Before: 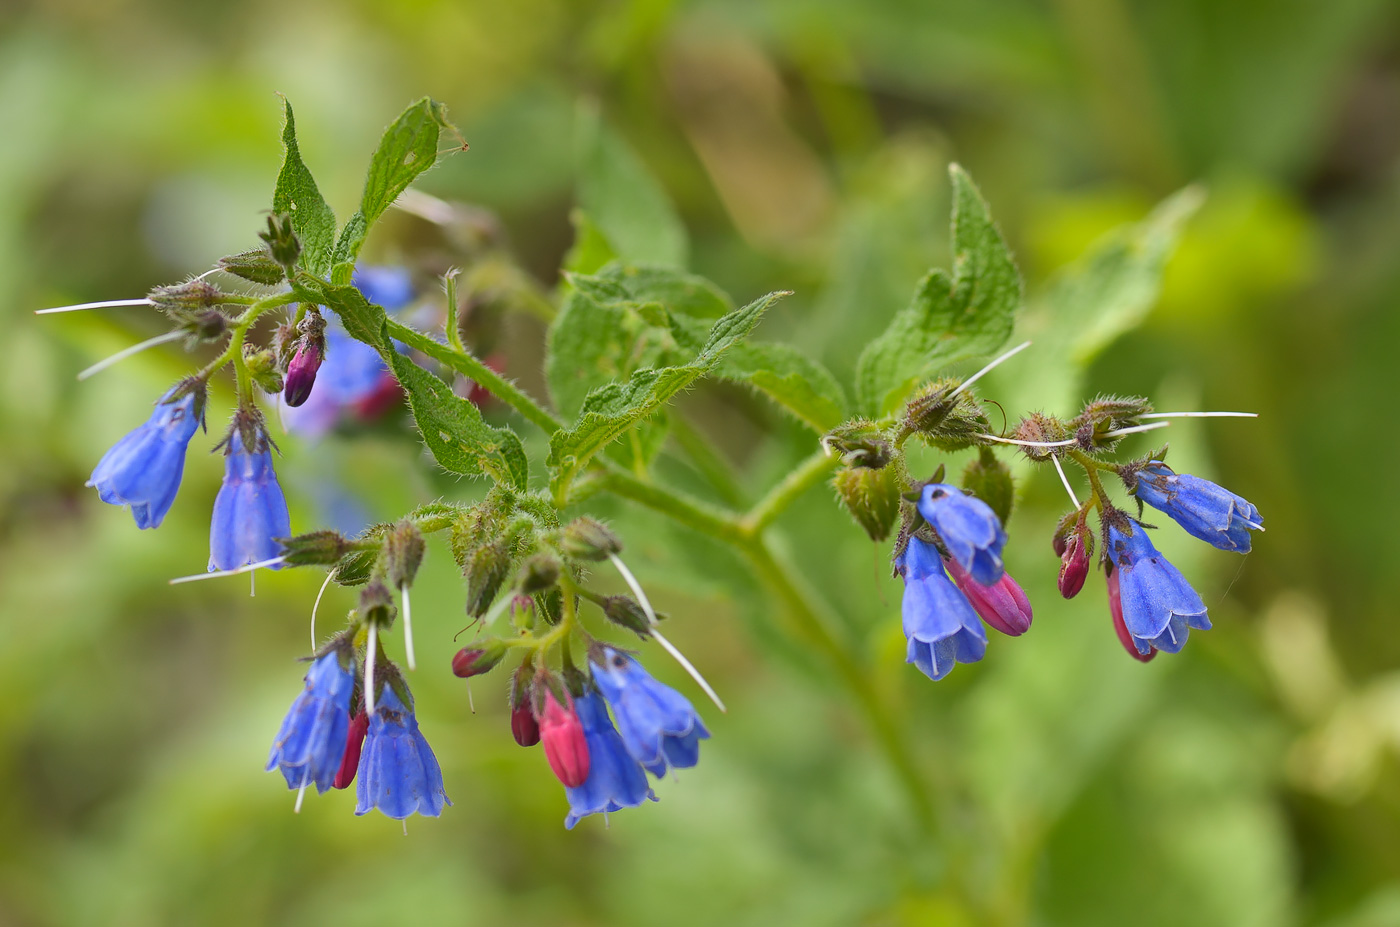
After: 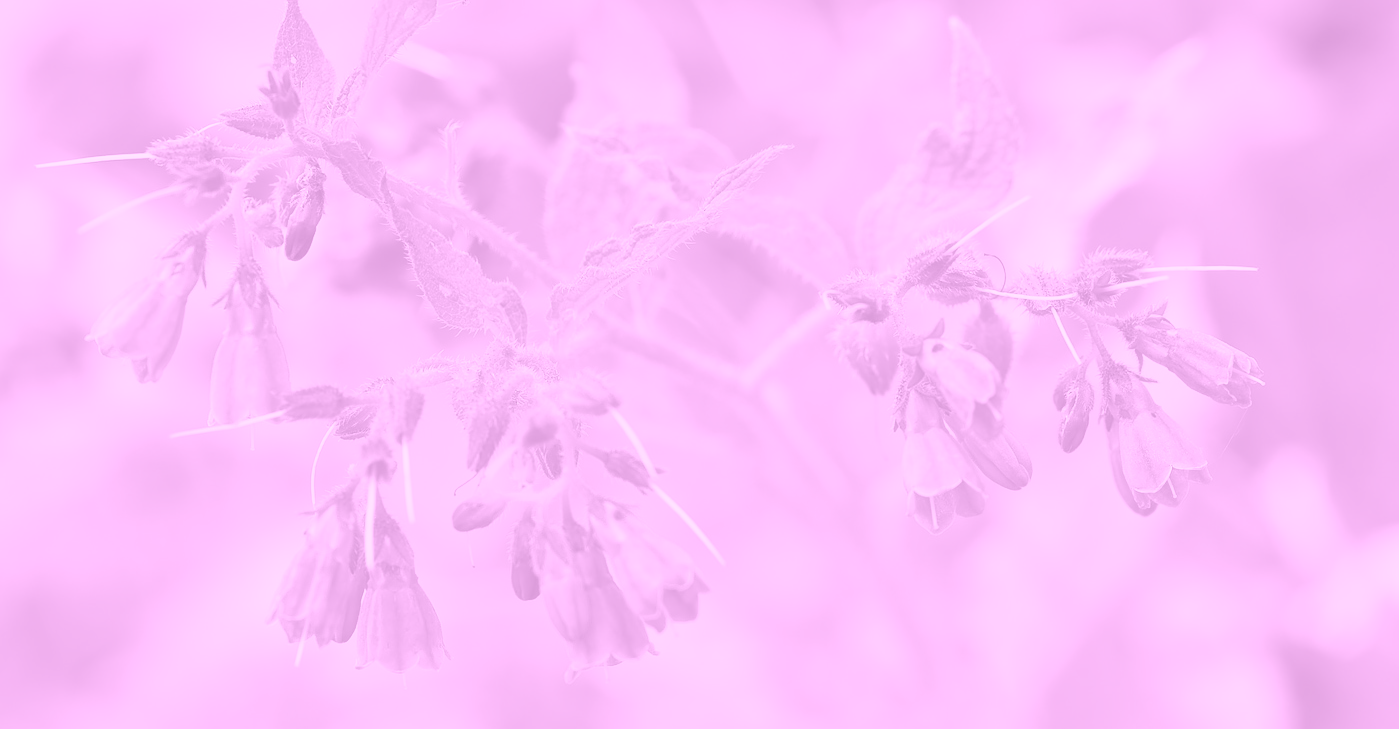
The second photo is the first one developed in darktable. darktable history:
exposure: exposure 0.081 EV, compensate highlight preservation false
colorize: hue 331.2°, saturation 75%, source mix 30.28%, lightness 70.52%, version 1
crop and rotate: top 15.774%, bottom 5.506%
